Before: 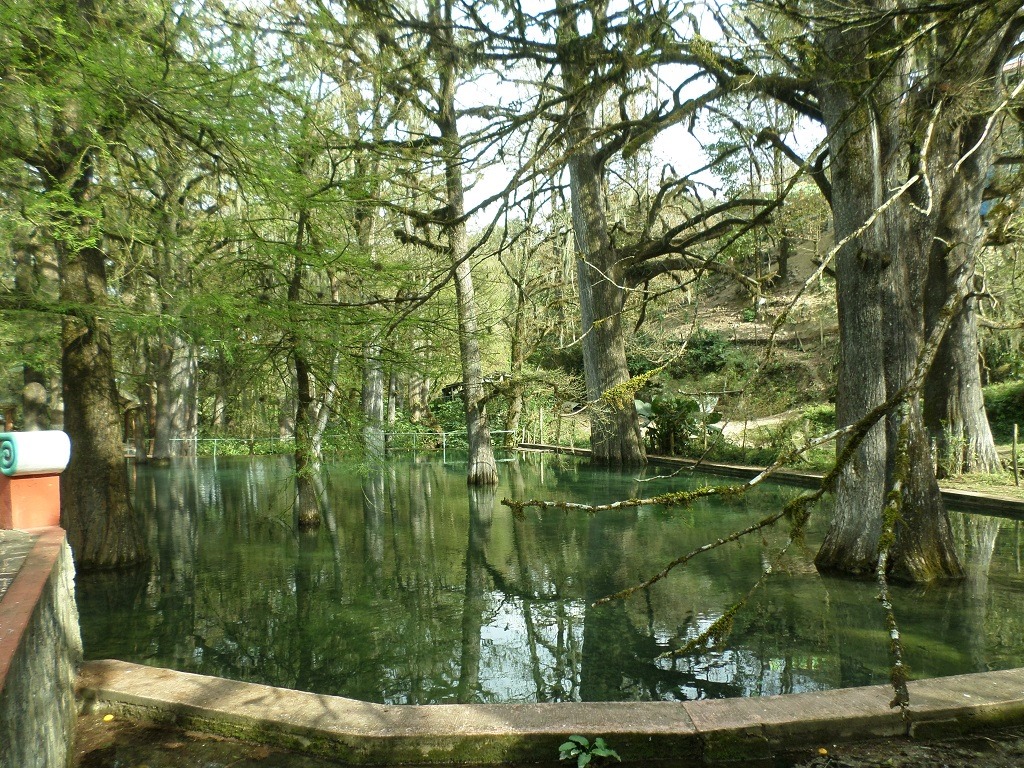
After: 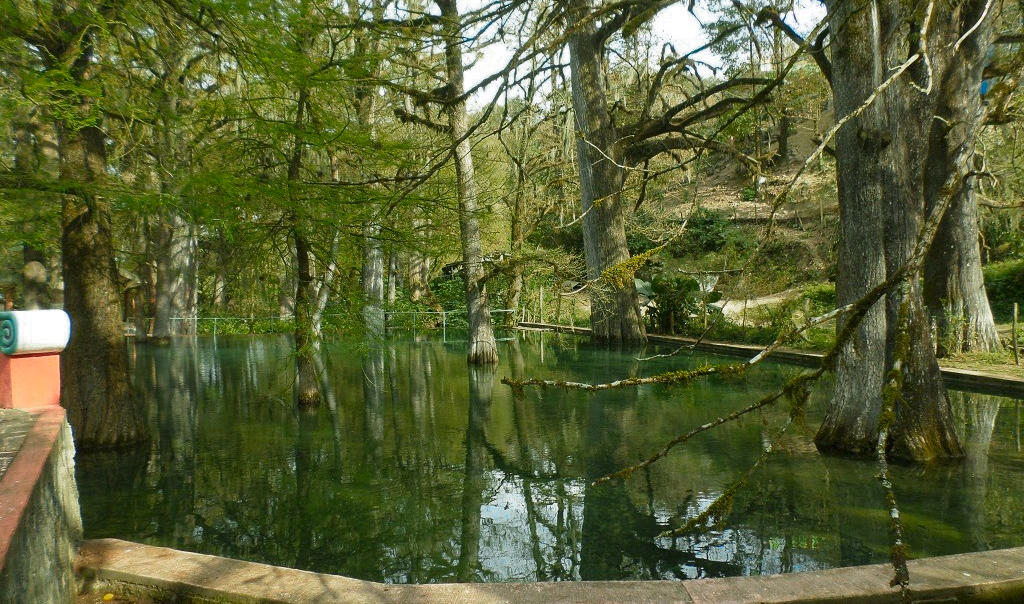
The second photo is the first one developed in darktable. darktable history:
crop and rotate: top 15.774%, bottom 5.506%
color zones: curves: ch0 [(0, 0.553) (0.123, 0.58) (0.23, 0.419) (0.468, 0.155) (0.605, 0.132) (0.723, 0.063) (0.833, 0.172) (0.921, 0.468)]; ch1 [(0.025, 0.645) (0.229, 0.584) (0.326, 0.551) (0.537, 0.446) (0.599, 0.911) (0.708, 1) (0.805, 0.944)]; ch2 [(0.086, 0.468) (0.254, 0.464) (0.638, 0.564) (0.702, 0.592) (0.768, 0.564)]
